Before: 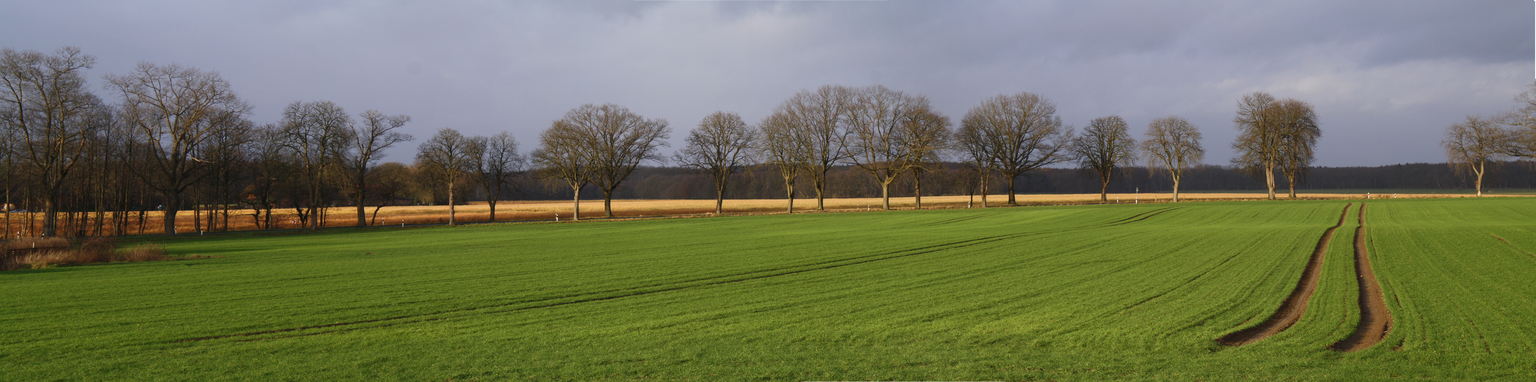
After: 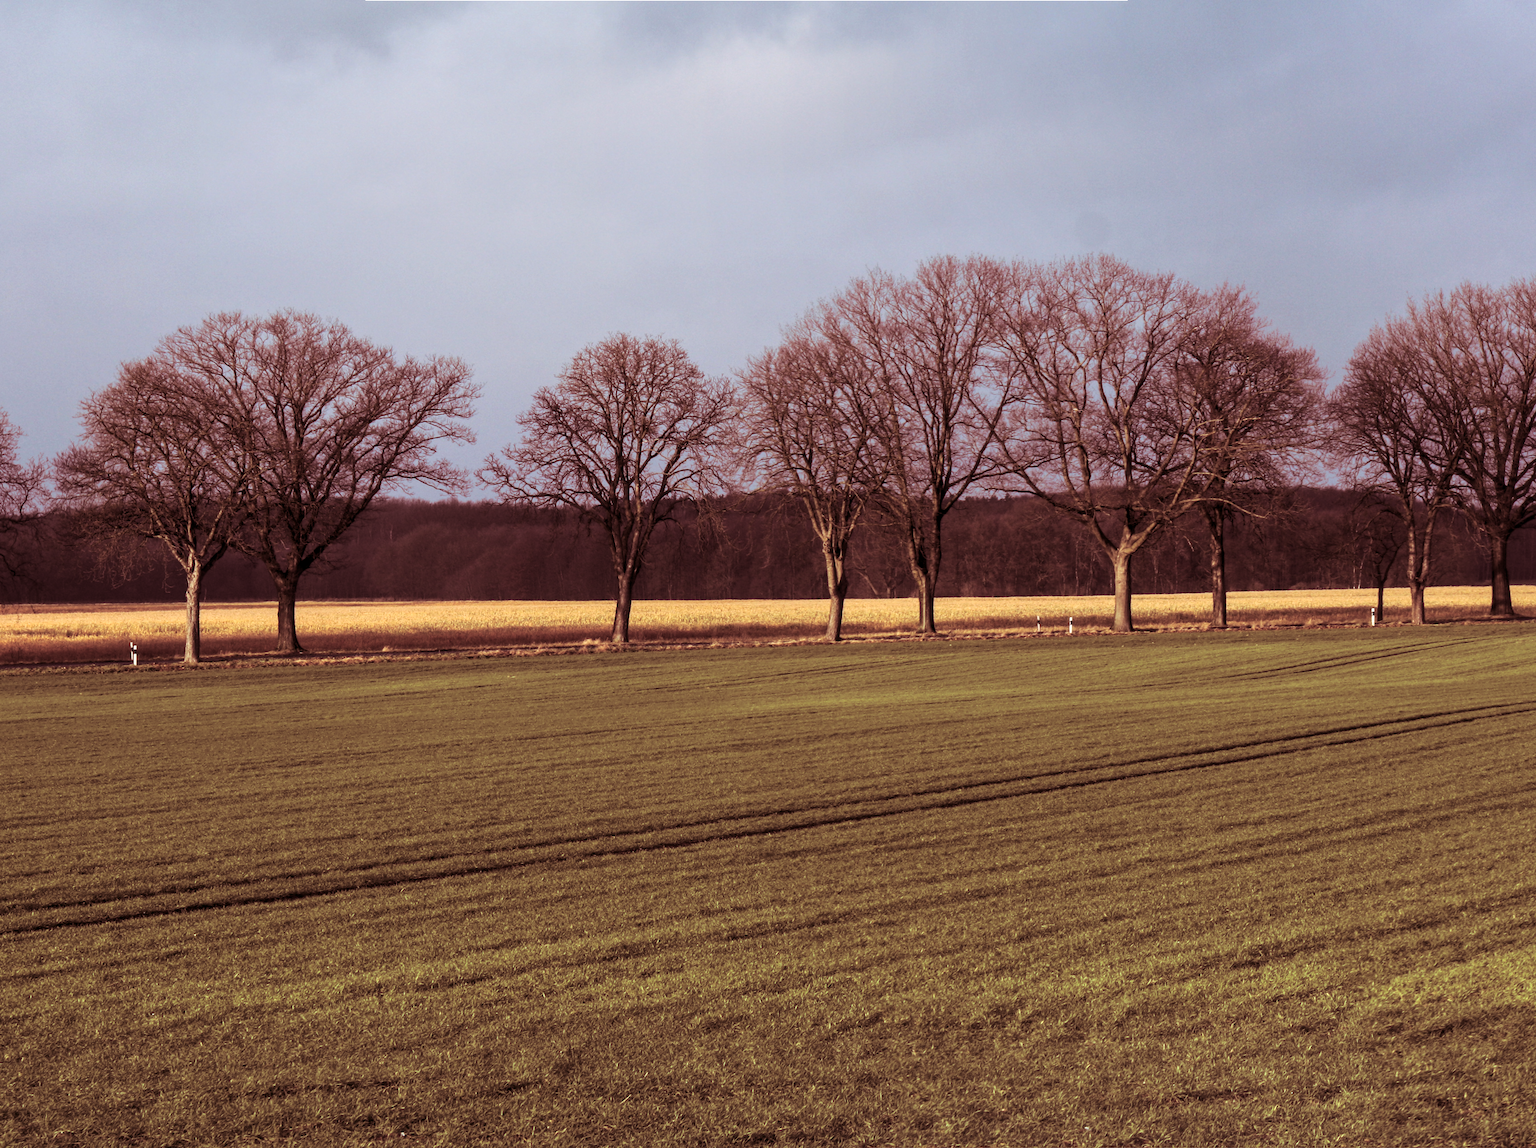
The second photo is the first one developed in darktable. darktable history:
tone equalizer: -8 EV -0.417 EV, -7 EV -0.389 EV, -6 EV -0.333 EV, -5 EV -0.222 EV, -3 EV 0.222 EV, -2 EV 0.333 EV, -1 EV 0.389 EV, +0 EV 0.417 EV, edges refinement/feathering 500, mask exposure compensation -1.57 EV, preserve details no
crop: left 33.36%, right 33.36%
split-toning: highlights › hue 187.2°, highlights › saturation 0.83, balance -68.05, compress 56.43%
local contrast: detail 130%
